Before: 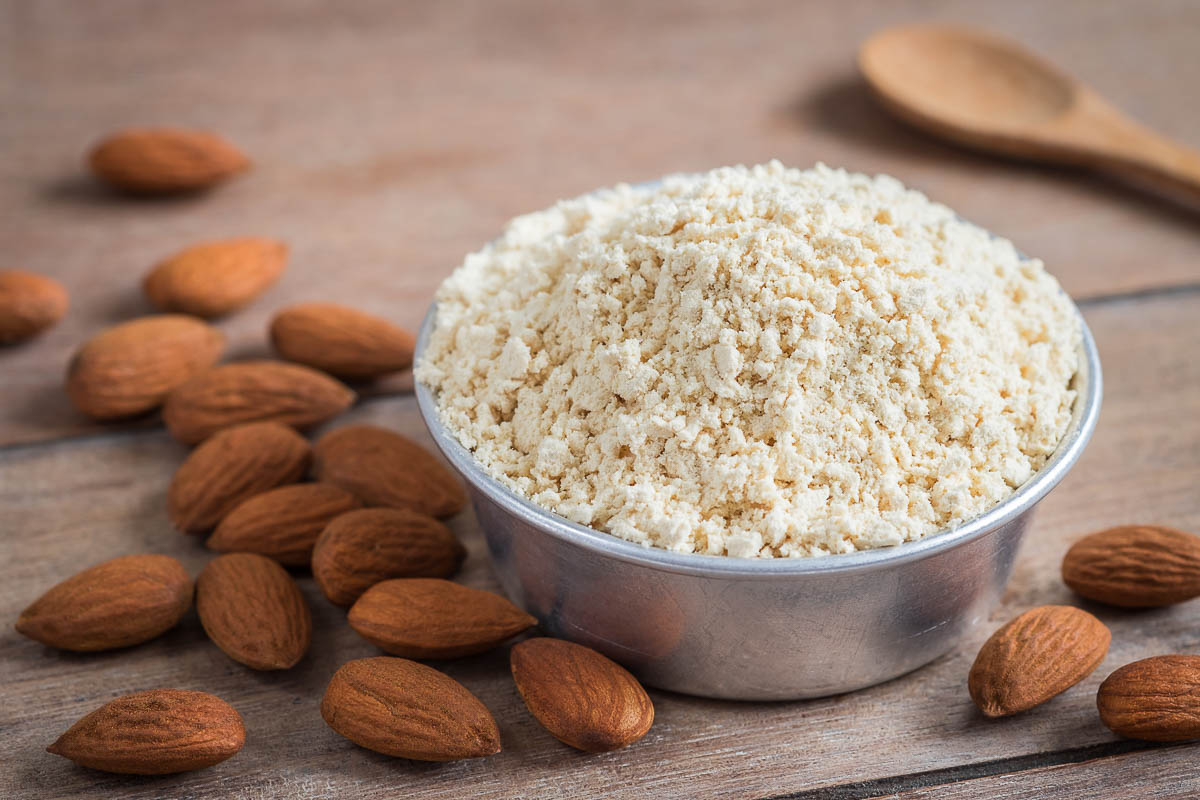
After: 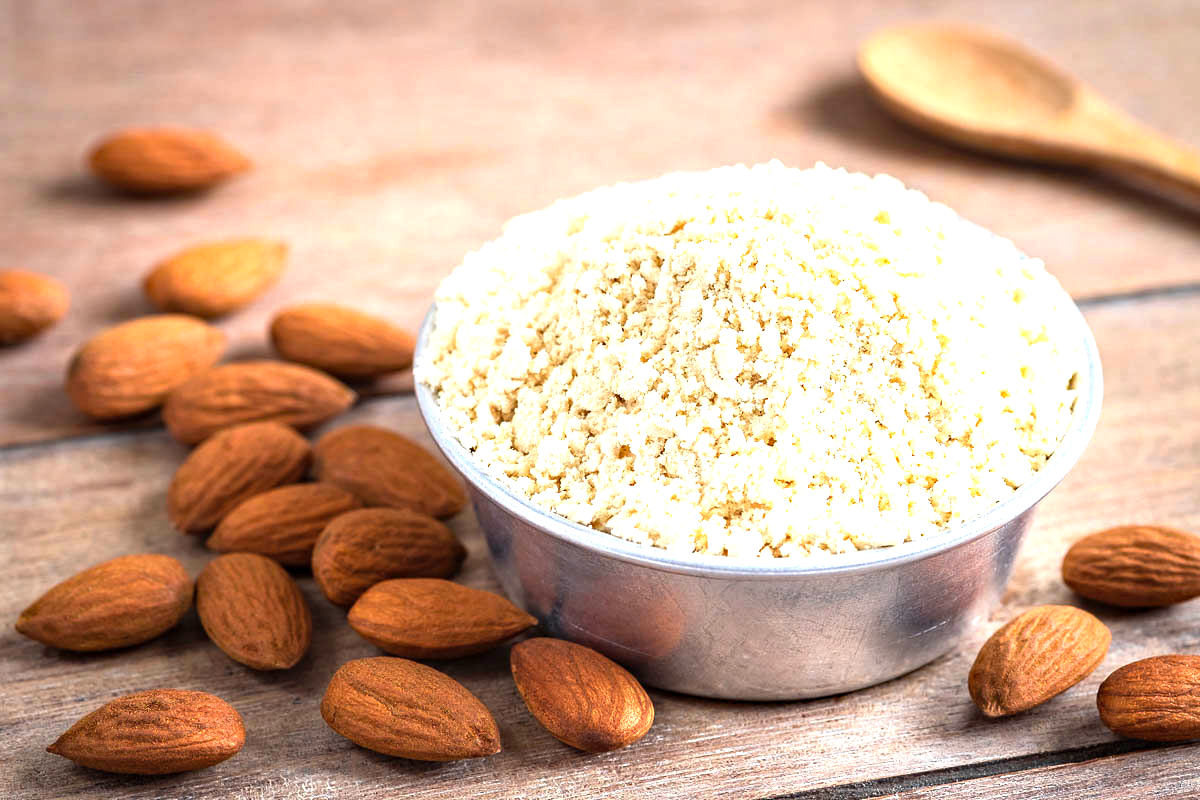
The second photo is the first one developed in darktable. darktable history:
levels: levels [0, 0.352, 0.703]
haze removal: adaptive false
